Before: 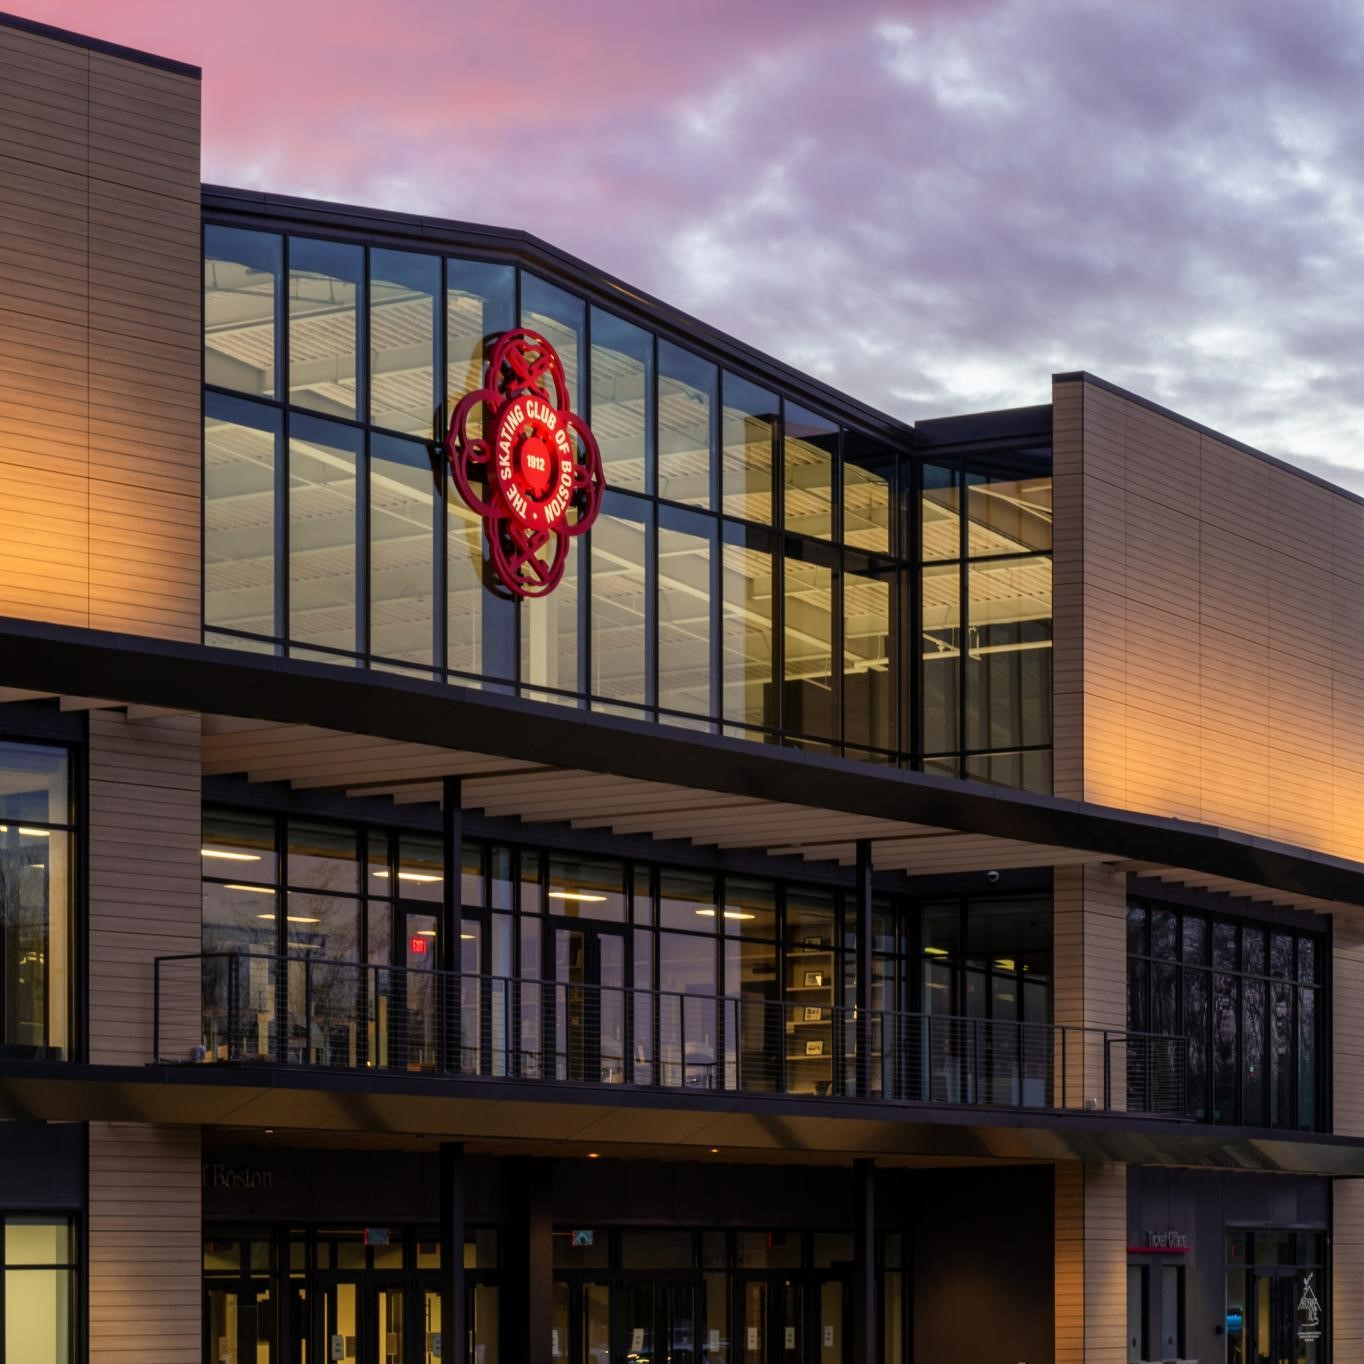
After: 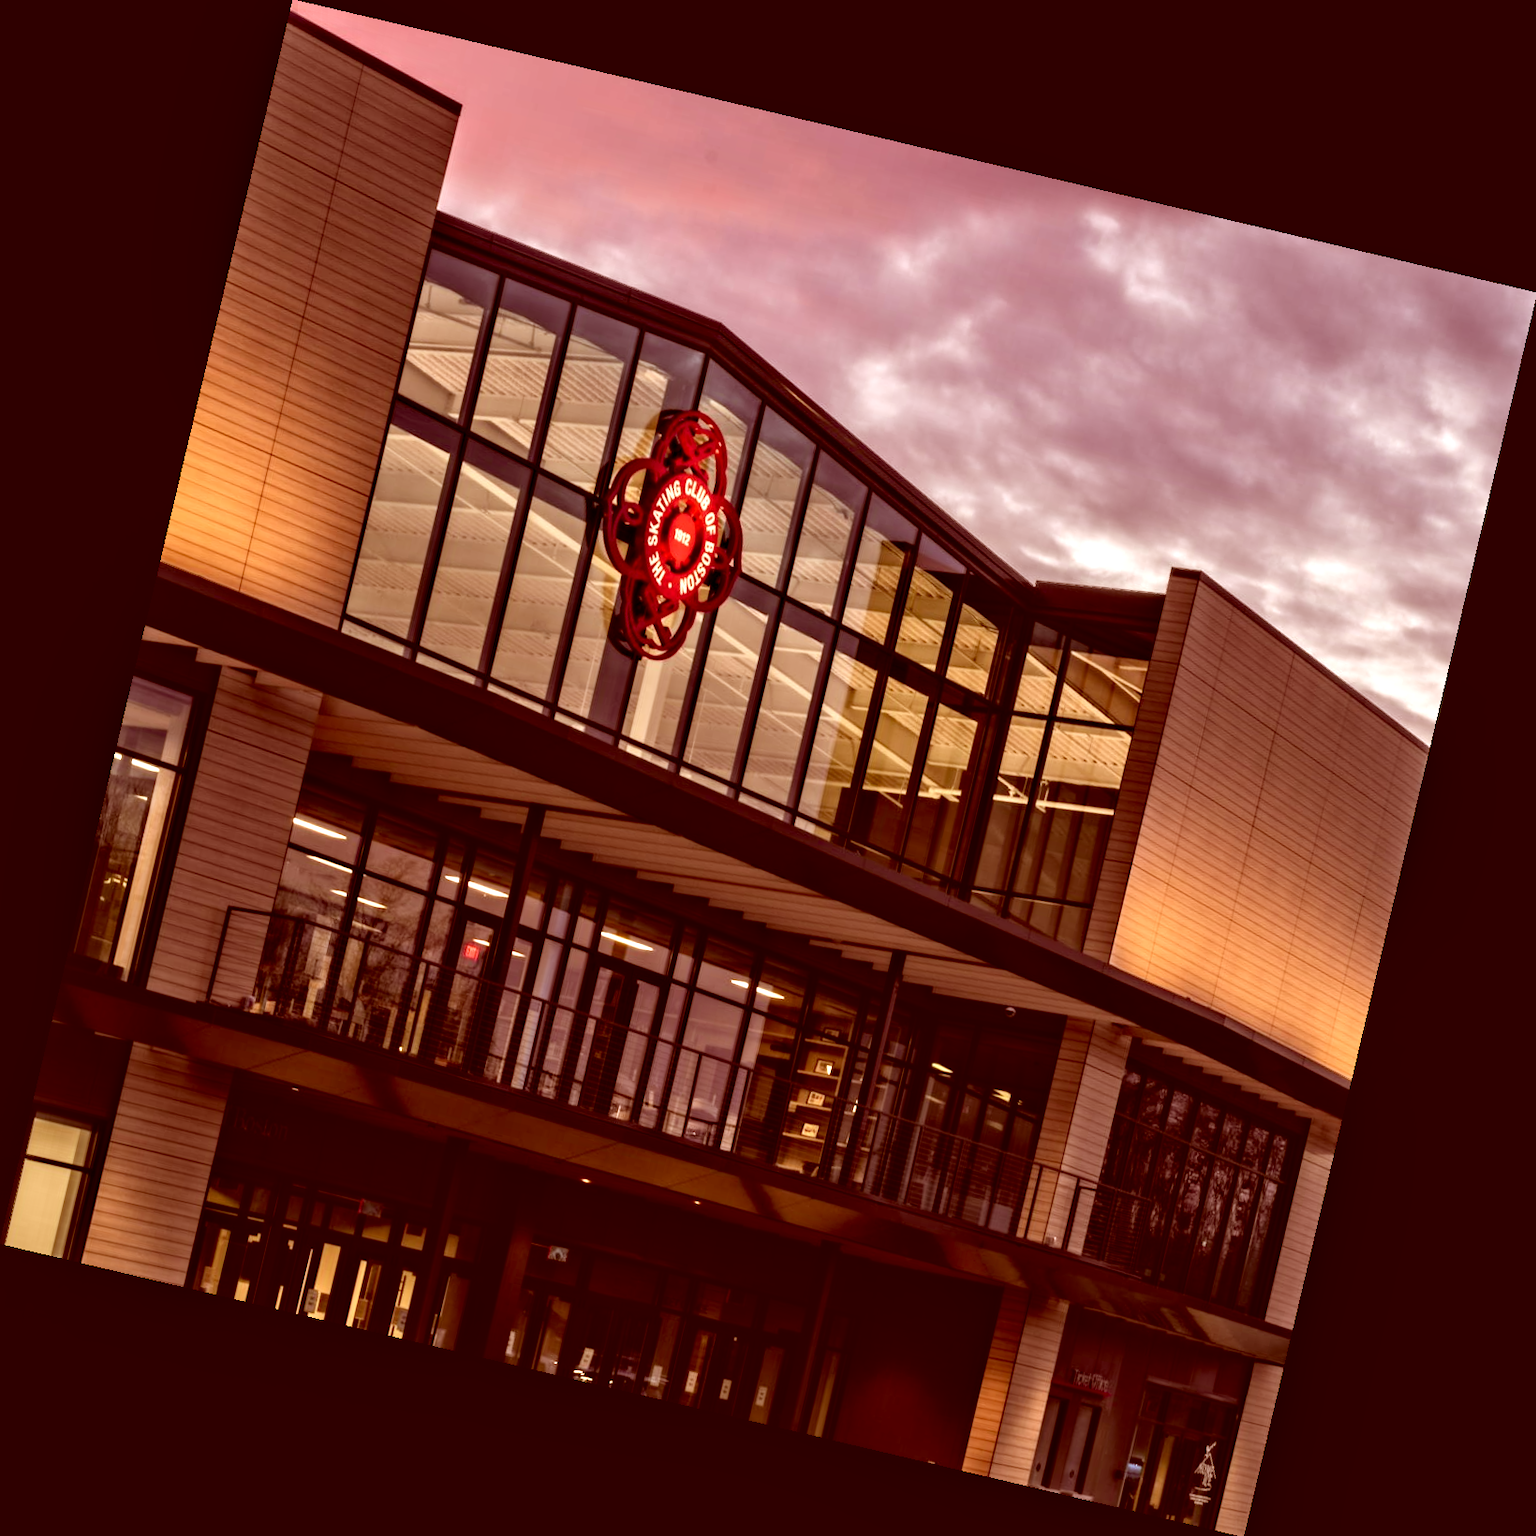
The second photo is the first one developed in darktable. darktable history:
contrast equalizer: y [[0.511, 0.558, 0.631, 0.632, 0.559, 0.512], [0.5 ×6], [0.5 ×6], [0 ×6], [0 ×6]]
color correction: highlights a* 9.03, highlights b* 8.71, shadows a* 40, shadows b* 40, saturation 0.8
rotate and perspective: rotation 13.27°, automatic cropping off
